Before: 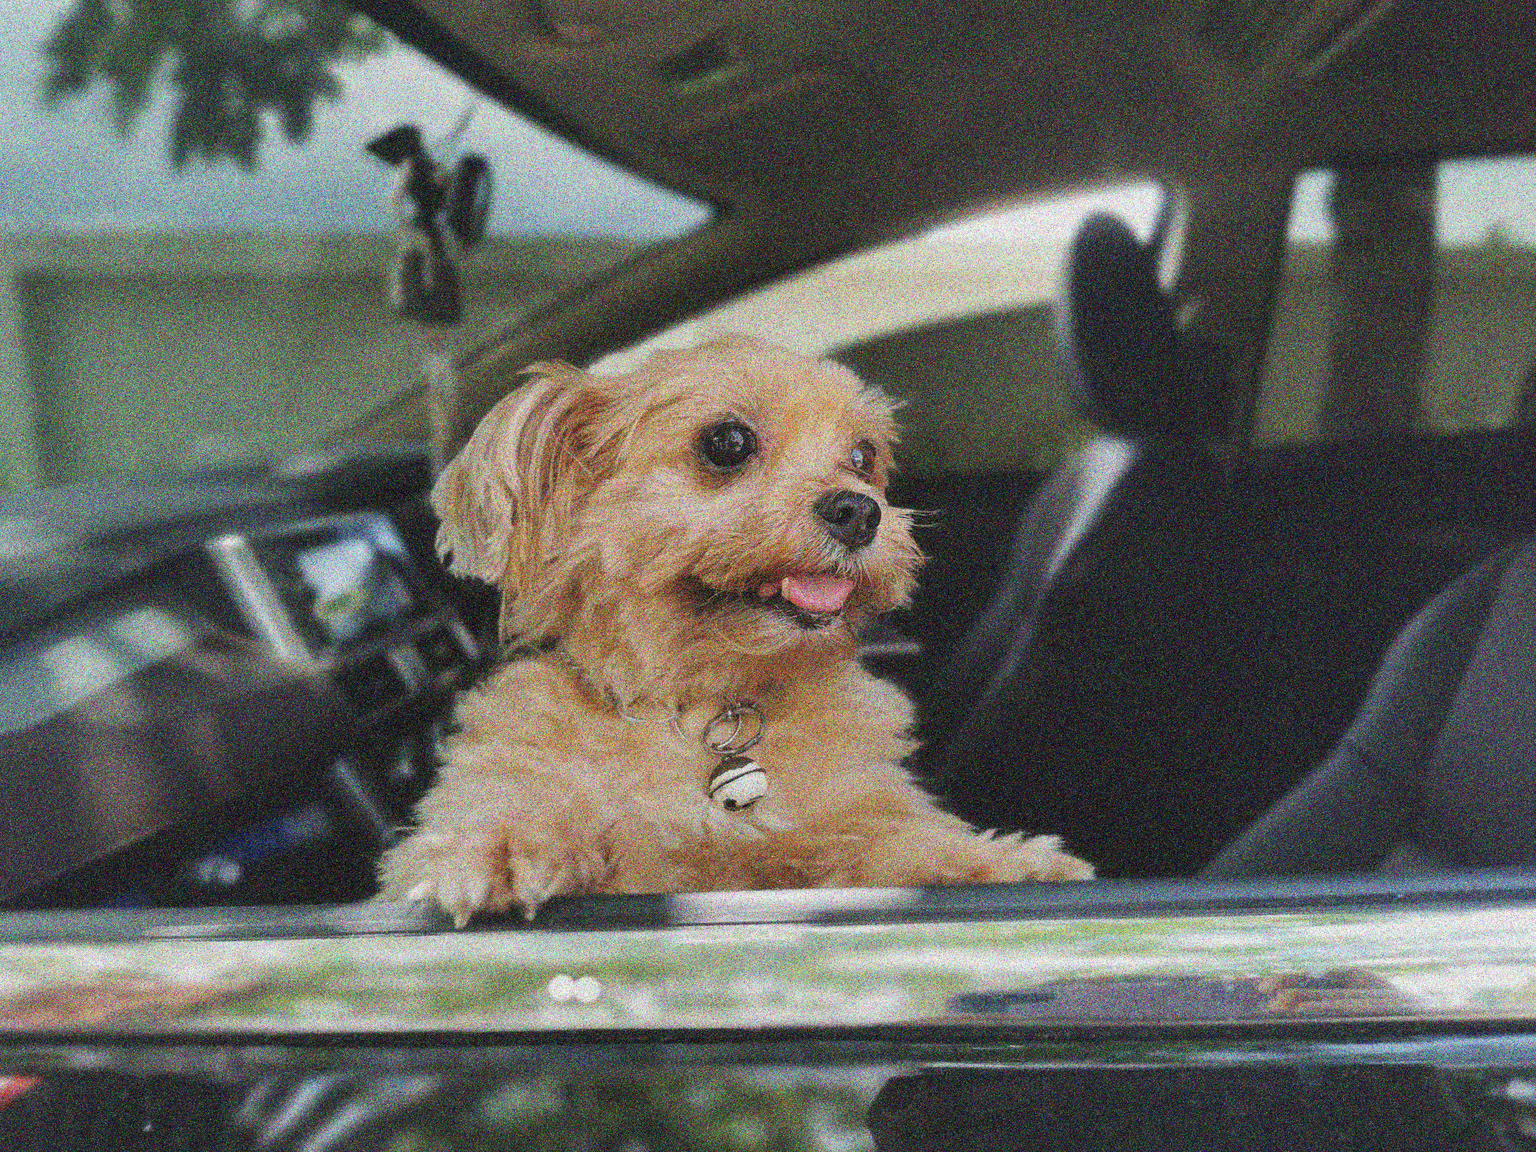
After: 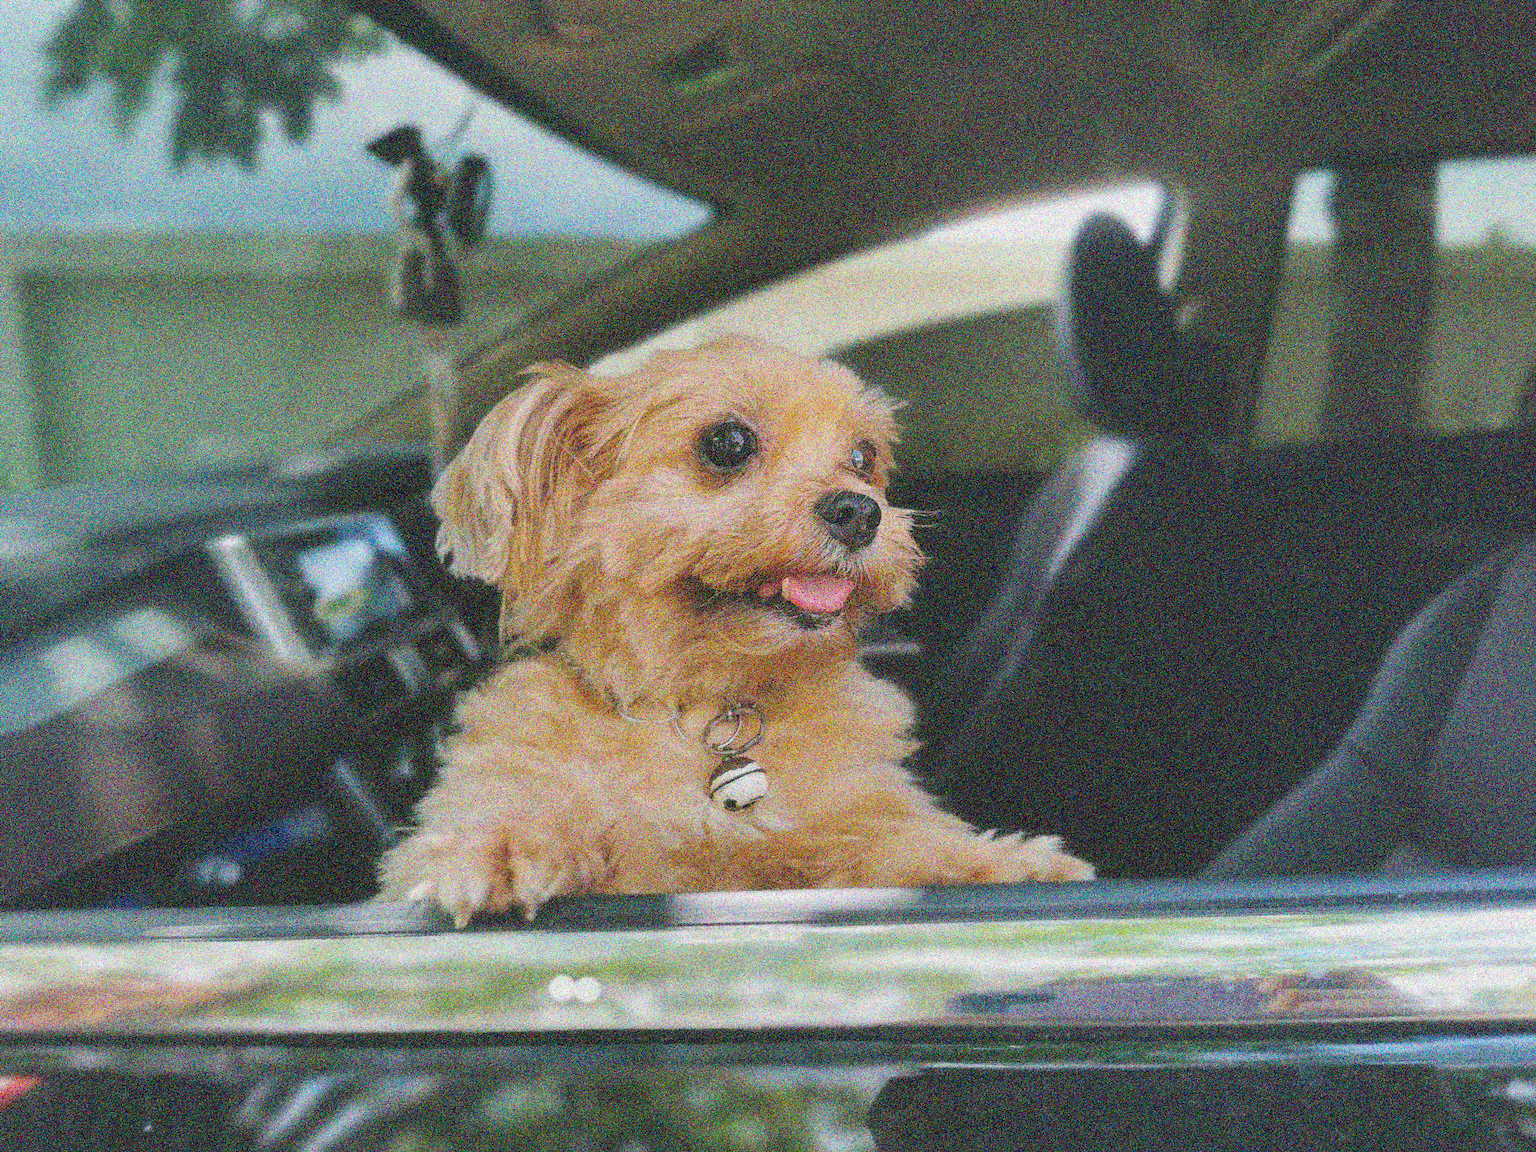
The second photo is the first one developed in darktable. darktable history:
color balance rgb: linear chroma grading › global chroma 14.39%, perceptual saturation grading › global saturation 19.497%, global vibrance 24.935%
